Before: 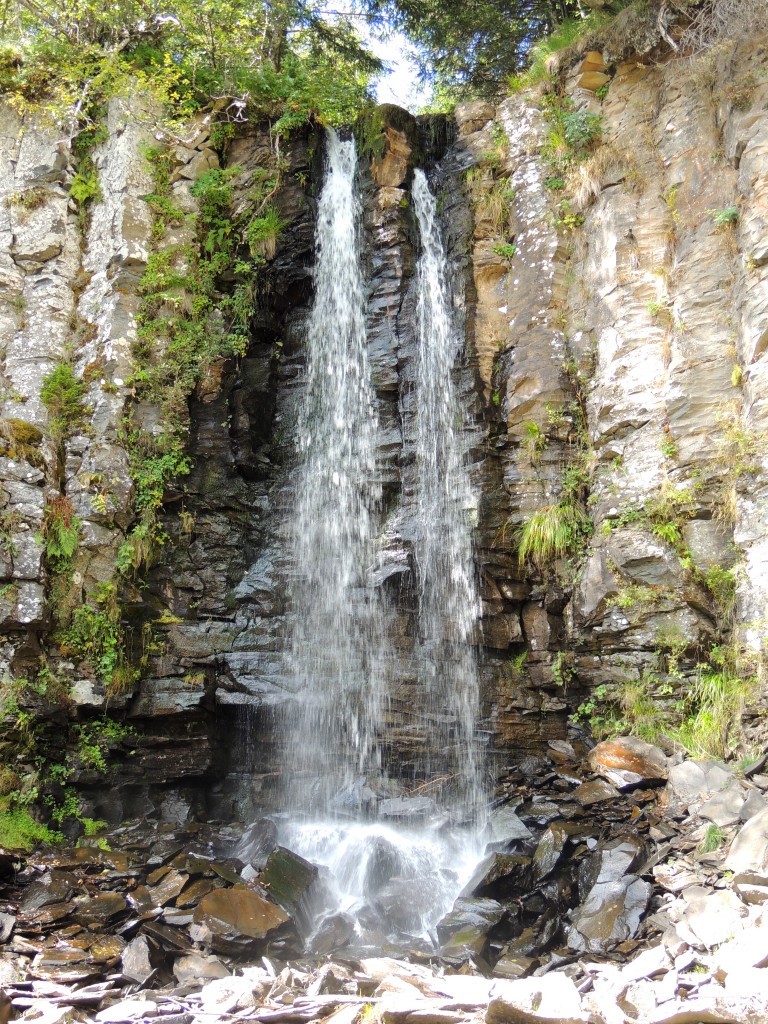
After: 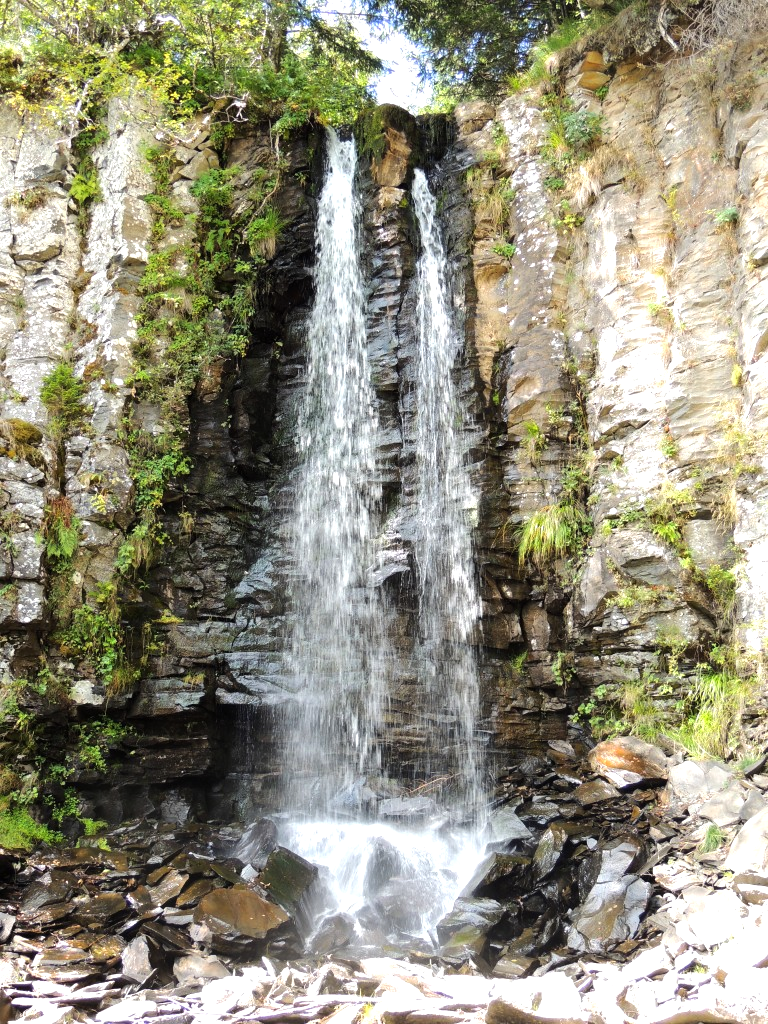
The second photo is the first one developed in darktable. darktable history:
tone equalizer: -8 EV -0.417 EV, -7 EV -0.389 EV, -6 EV -0.333 EV, -5 EV -0.222 EV, -3 EV 0.222 EV, -2 EV 0.333 EV, -1 EV 0.389 EV, +0 EV 0.417 EV, edges refinement/feathering 500, mask exposure compensation -1.57 EV, preserve details no
color balance: contrast fulcrum 17.78%
